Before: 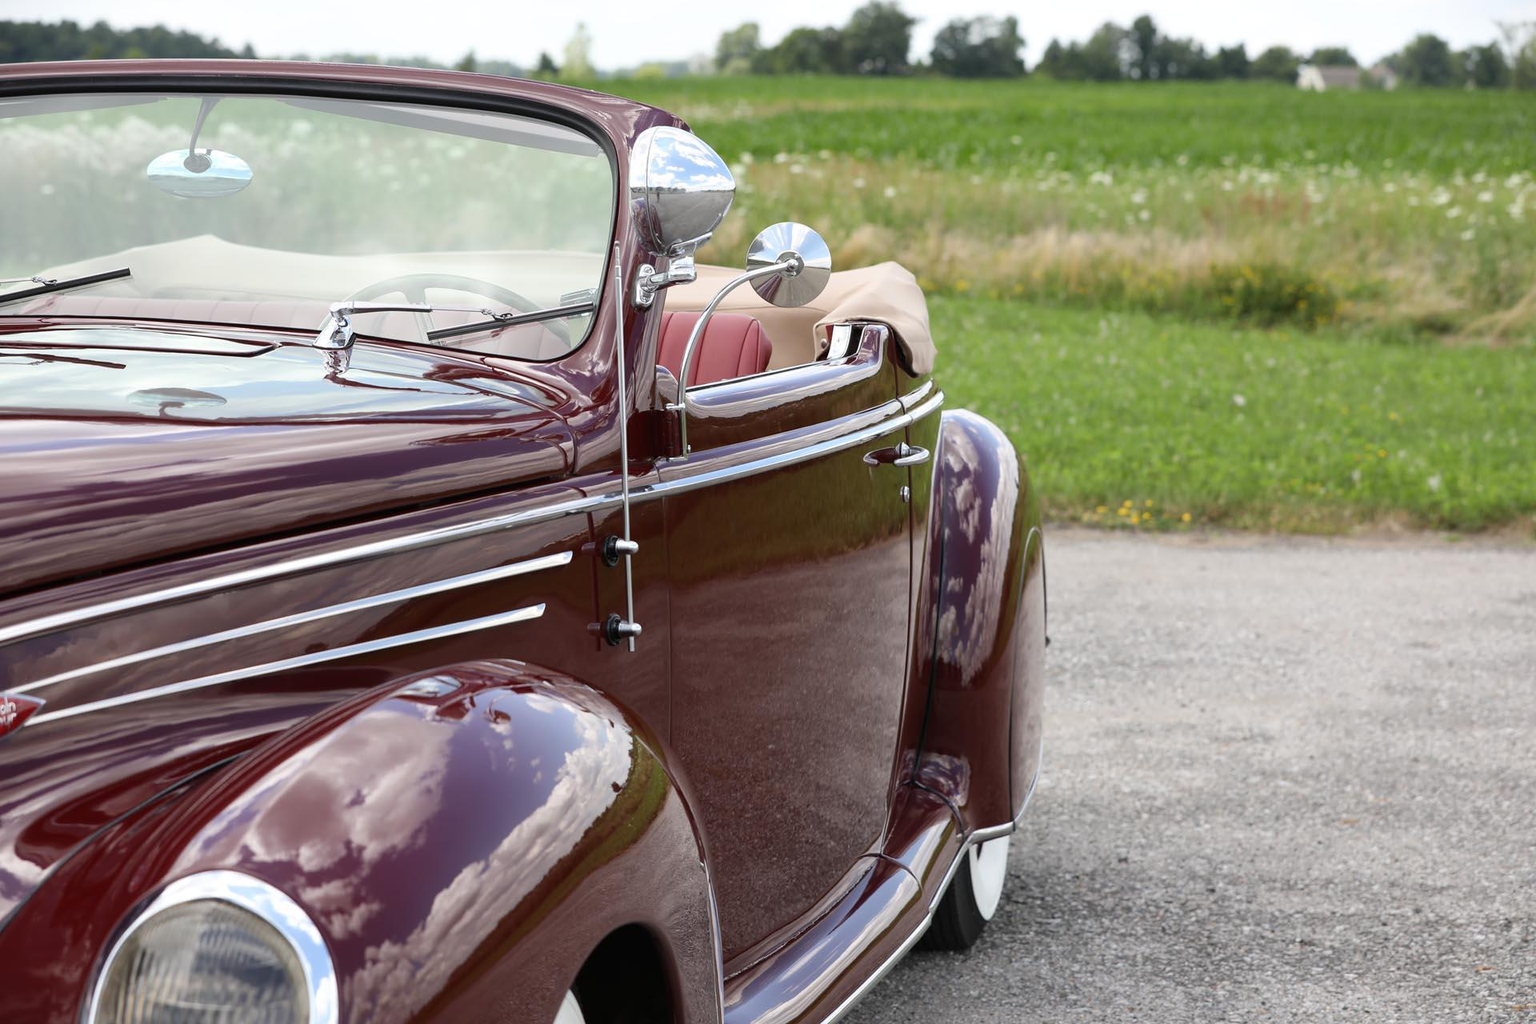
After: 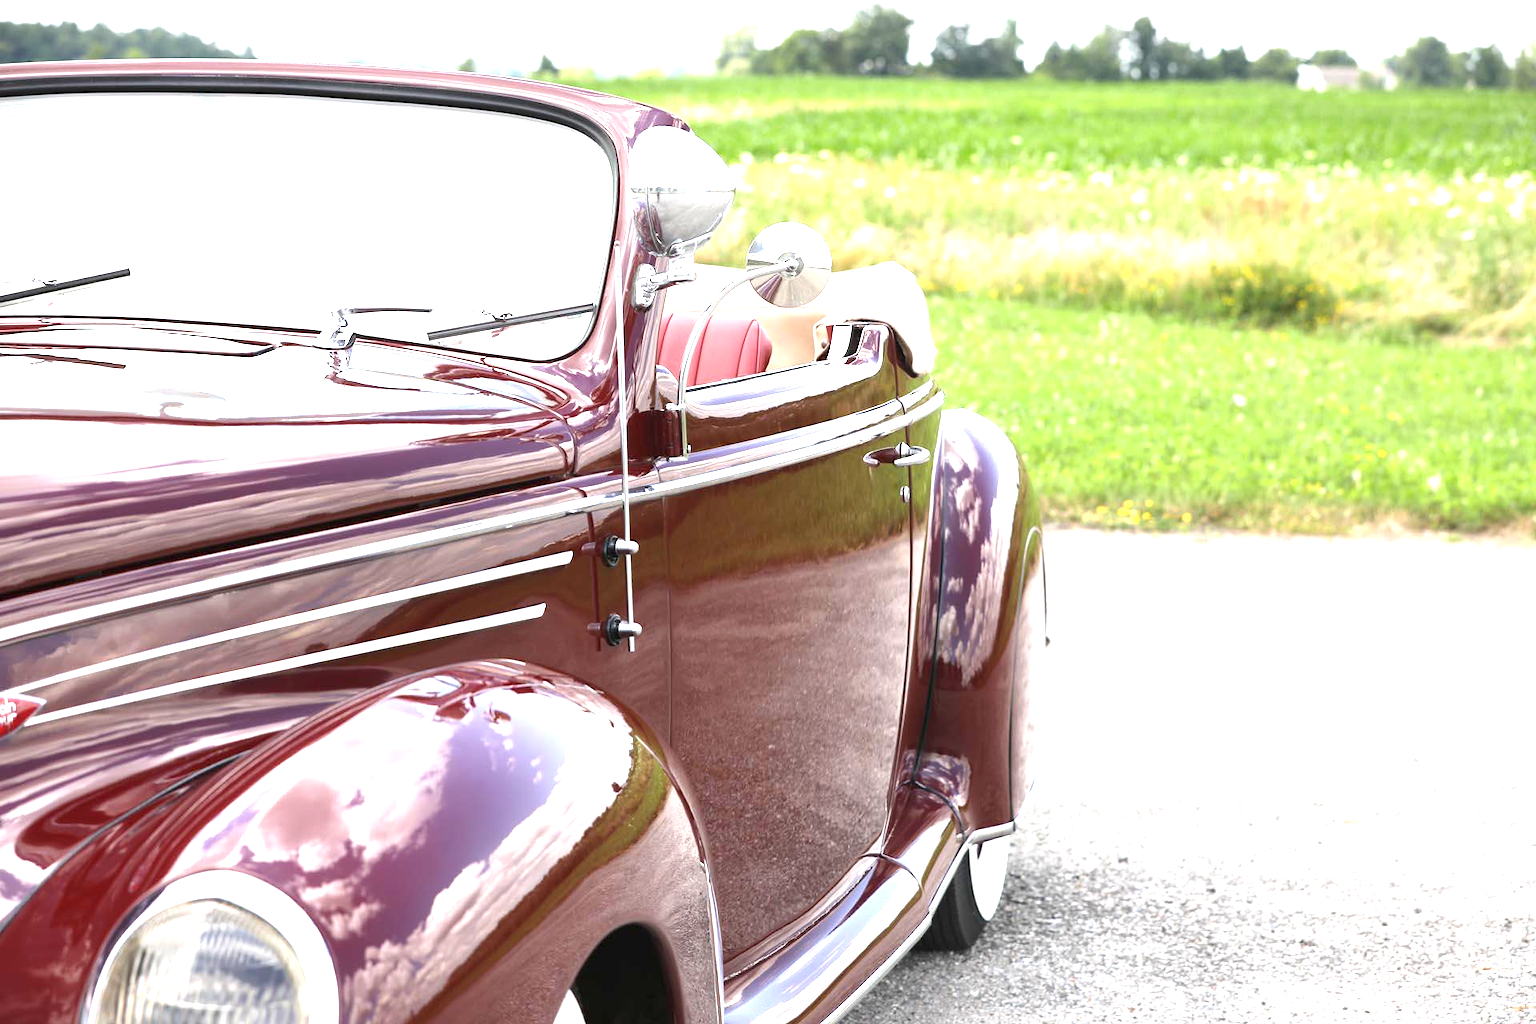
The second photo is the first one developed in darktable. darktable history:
exposure: black level correction 0, exposure 1.706 EV, compensate highlight preservation false
